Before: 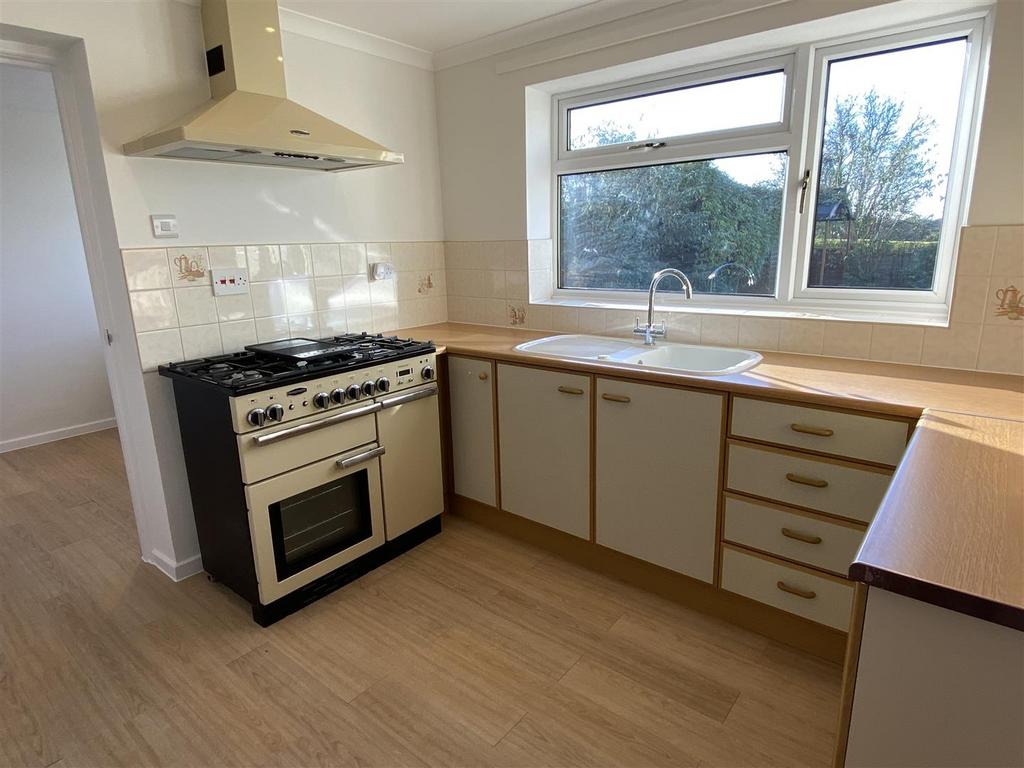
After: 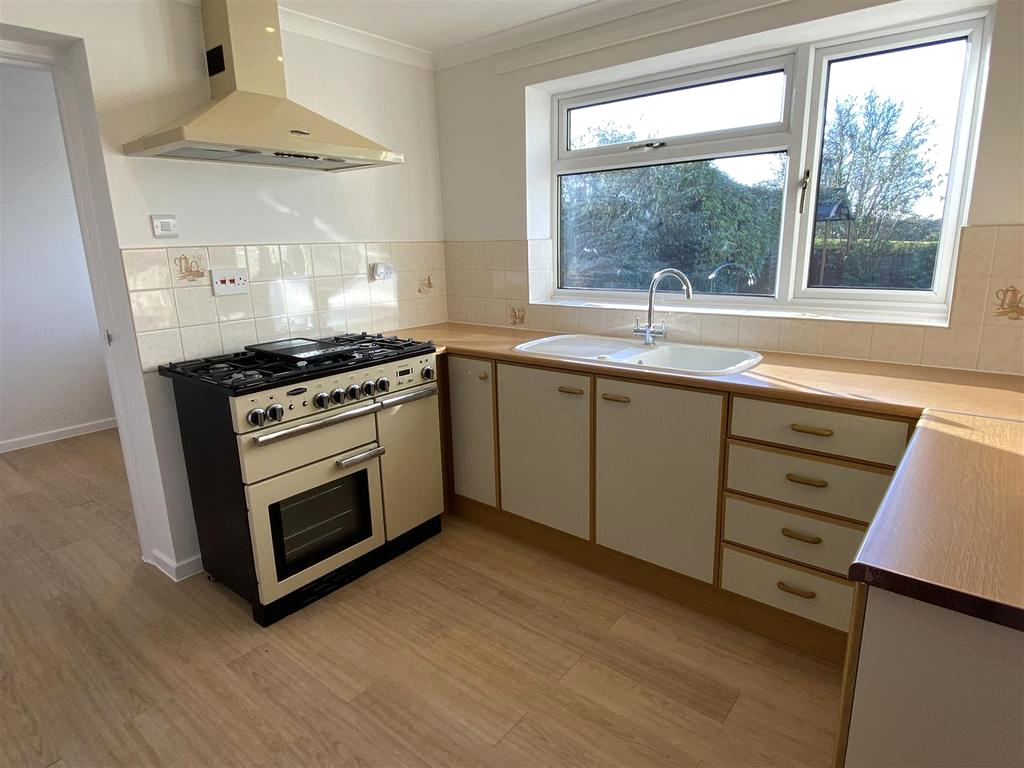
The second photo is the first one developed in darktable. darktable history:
exposure: exposure 0.086 EV, compensate exposure bias true, compensate highlight preservation false
